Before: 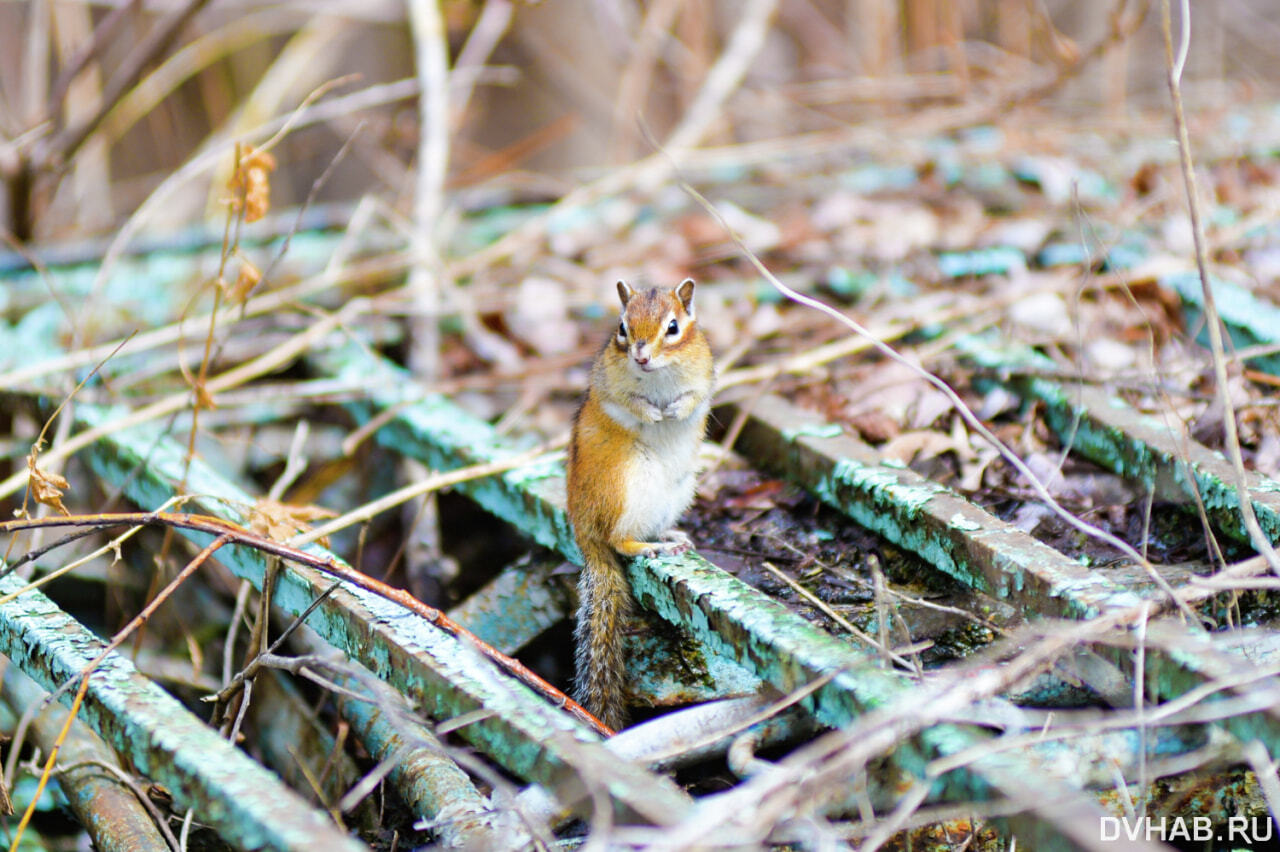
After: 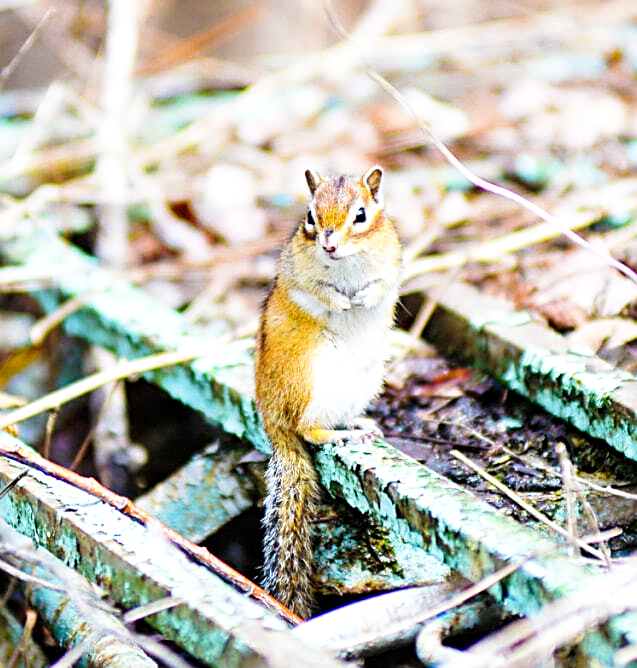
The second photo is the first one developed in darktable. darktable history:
sharpen: radius 2.534, amount 0.617
crop and rotate: angle 0.013°, left 24.442%, top 13.219%, right 25.747%, bottom 8.33%
base curve: curves: ch0 [(0, 0) (0.028, 0.03) (0.121, 0.232) (0.46, 0.748) (0.859, 0.968) (1, 1)], preserve colors none
local contrast: highlights 106%, shadows 99%, detail 119%, midtone range 0.2
